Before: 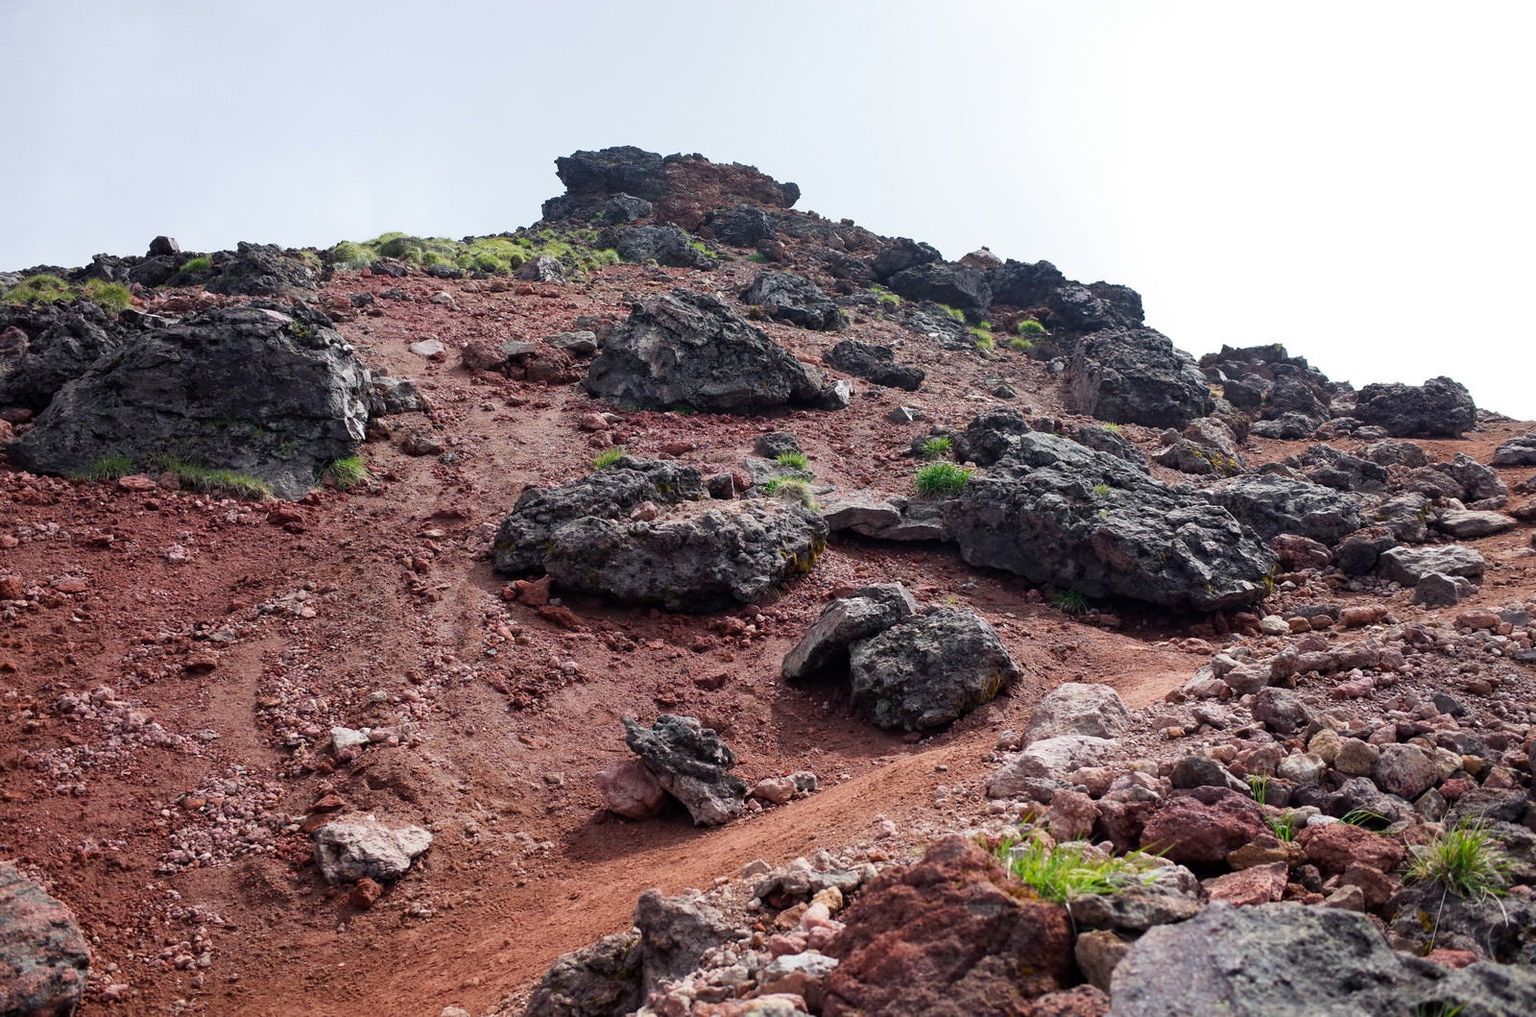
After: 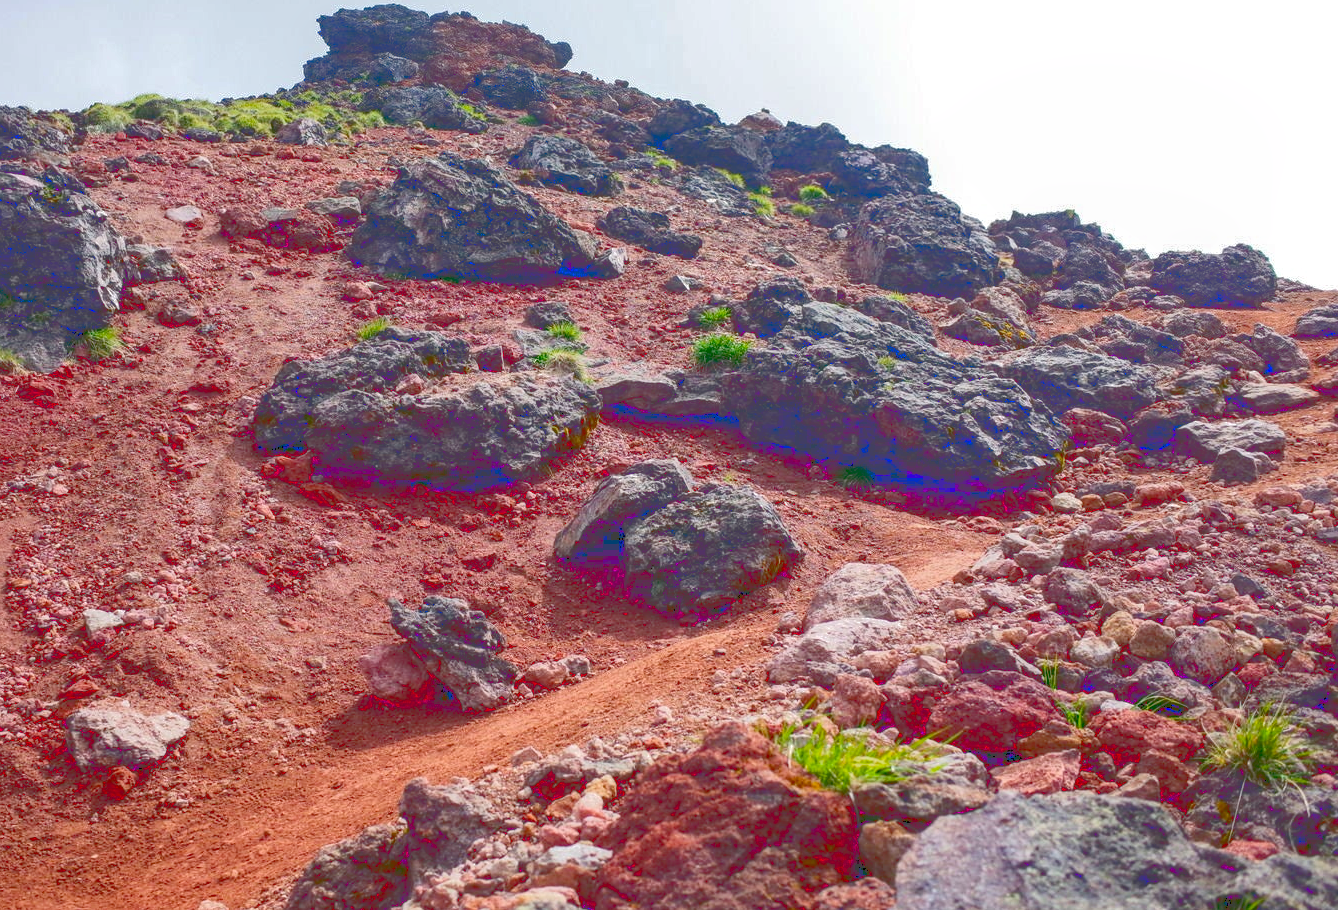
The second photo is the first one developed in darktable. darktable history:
crop: left 16.315%, top 14.036%
local contrast: on, module defaults
tone curve: curves: ch0 [(0, 0) (0.003, 0.277) (0.011, 0.277) (0.025, 0.279) (0.044, 0.282) (0.069, 0.286) (0.1, 0.289) (0.136, 0.294) (0.177, 0.318) (0.224, 0.345) (0.277, 0.379) (0.335, 0.425) (0.399, 0.481) (0.468, 0.542) (0.543, 0.594) (0.623, 0.662) (0.709, 0.731) (0.801, 0.792) (0.898, 0.851) (1, 1)], color space Lab, linked channels, preserve colors none
color balance rgb: linear chroma grading › global chroma 14.697%, perceptual saturation grading › global saturation 0.592%, global vibrance 31.271%
